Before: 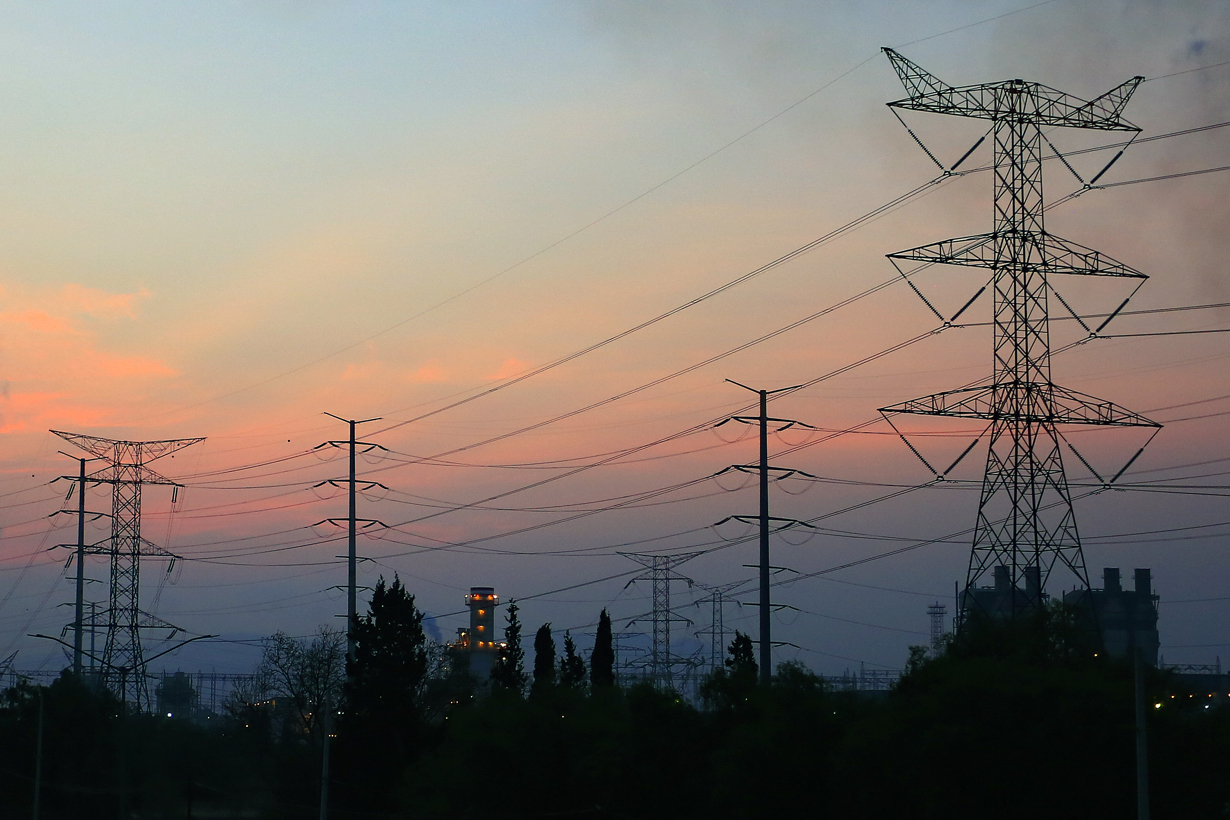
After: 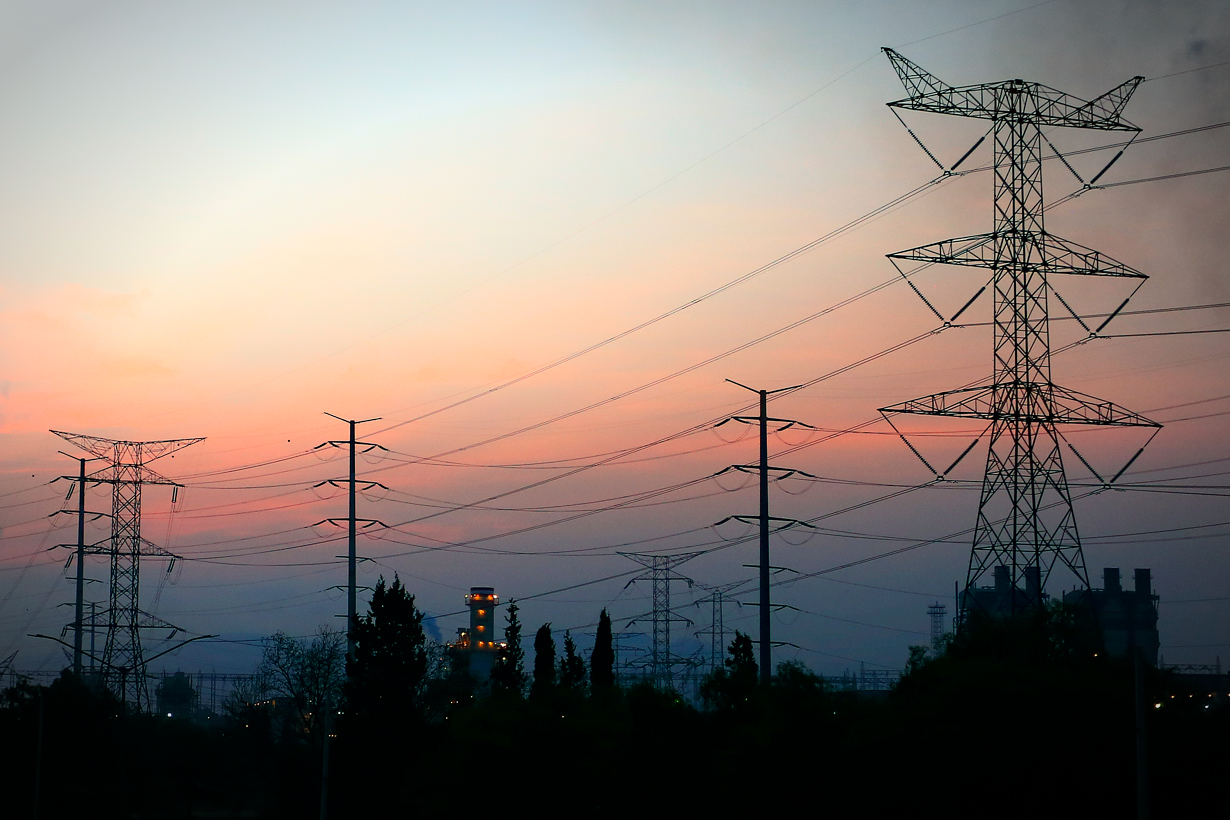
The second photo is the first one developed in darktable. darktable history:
shadows and highlights: shadows -21.3, highlights 100, soften with gaussian
vignetting: automatic ratio true
